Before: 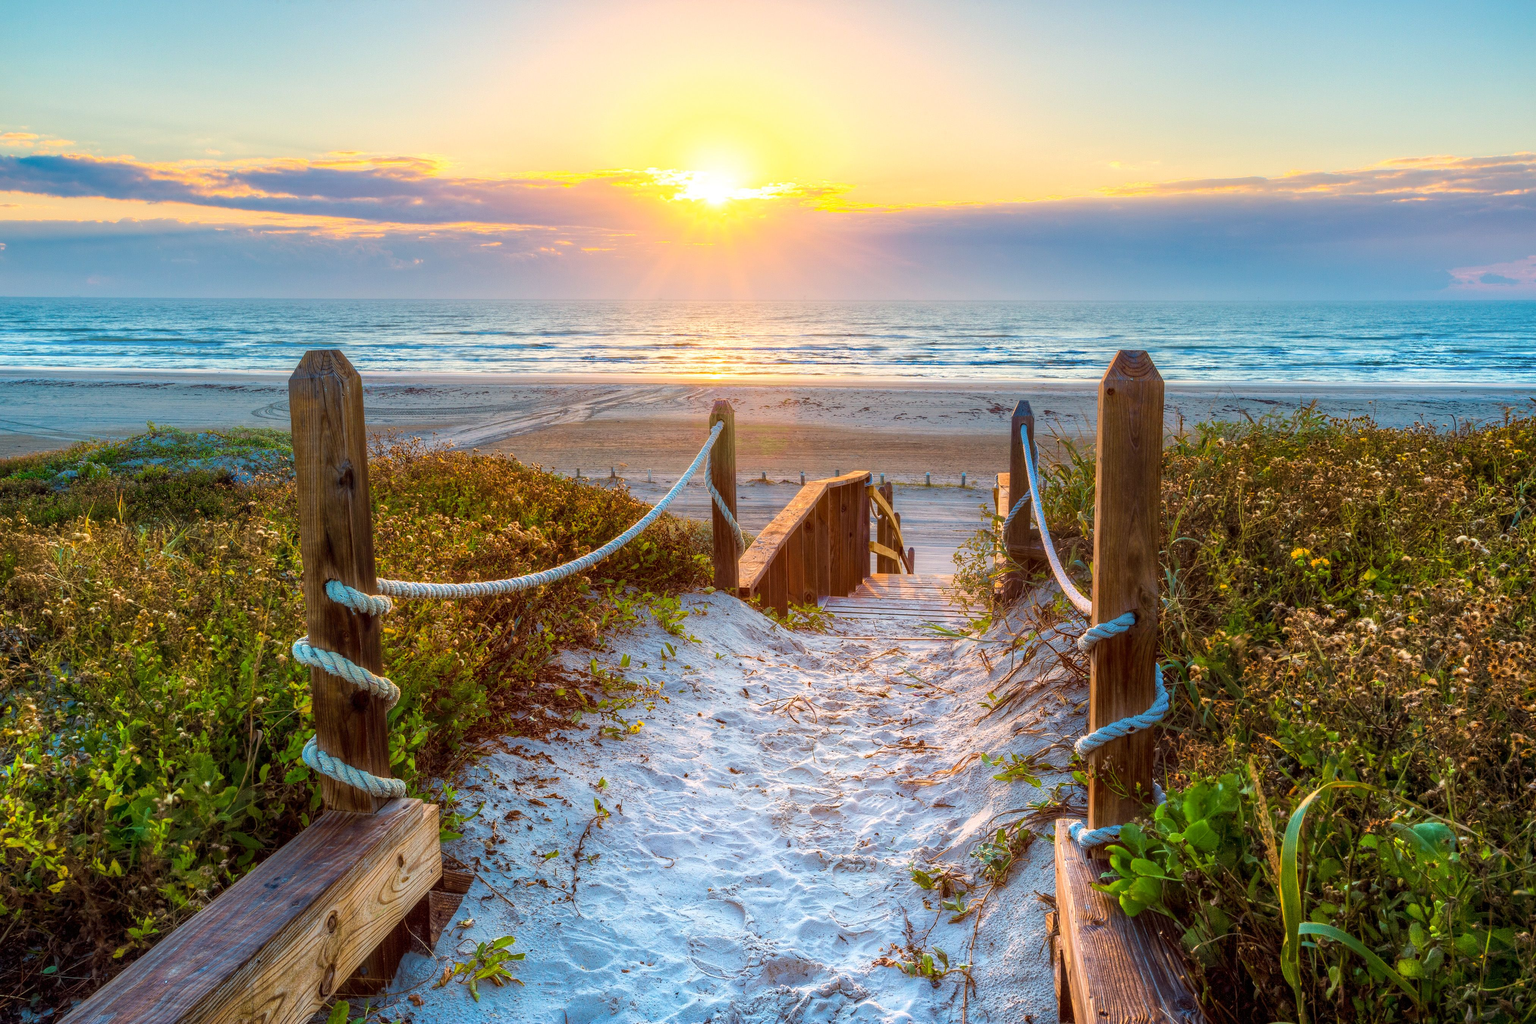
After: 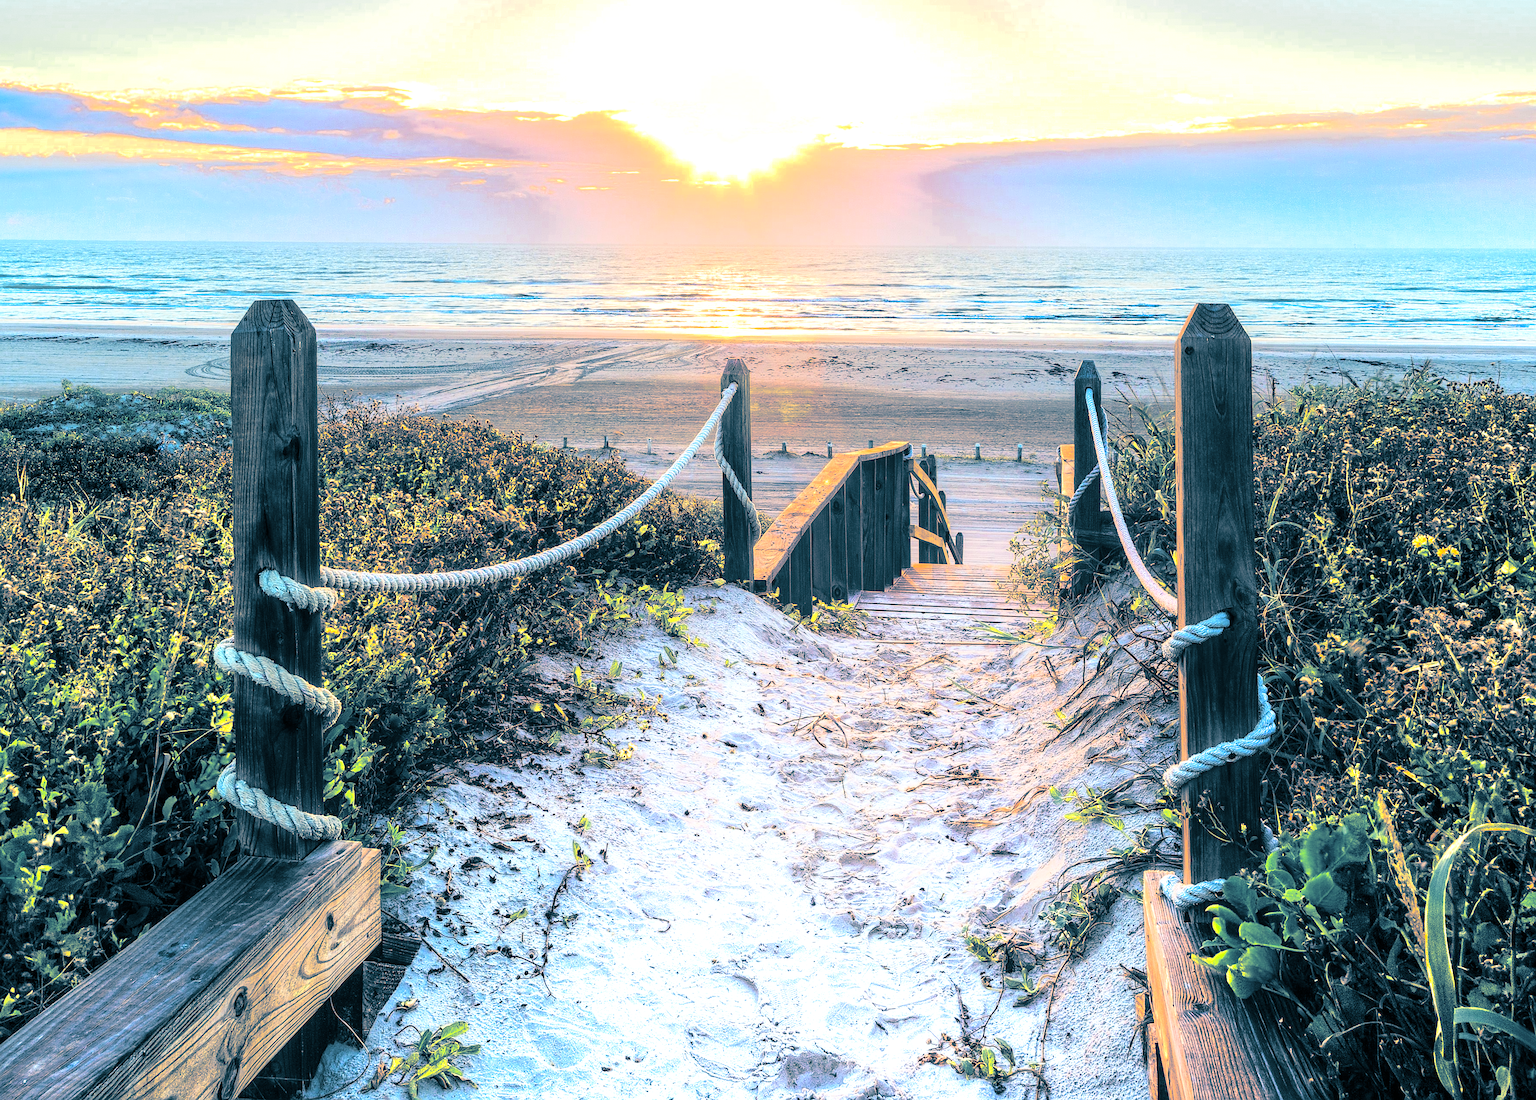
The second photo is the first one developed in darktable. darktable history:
split-toning: shadows › hue 212.4°, balance -70
rotate and perspective: rotation 0.215°, lens shift (vertical) -0.139, crop left 0.069, crop right 0.939, crop top 0.002, crop bottom 0.996
crop: left 3.305%, top 6.436%, right 6.389%, bottom 3.258%
base curve: curves: ch0 [(0, 0) (0.028, 0.03) (0.121, 0.232) (0.46, 0.748) (0.859, 0.968) (1, 1)]
sharpen: amount 0.478
color zones: curves: ch0 [(0, 0.485) (0.178, 0.476) (0.261, 0.623) (0.411, 0.403) (0.708, 0.603) (0.934, 0.412)]; ch1 [(0.003, 0.485) (0.149, 0.496) (0.229, 0.584) (0.326, 0.551) (0.484, 0.262) (0.757, 0.643)]
